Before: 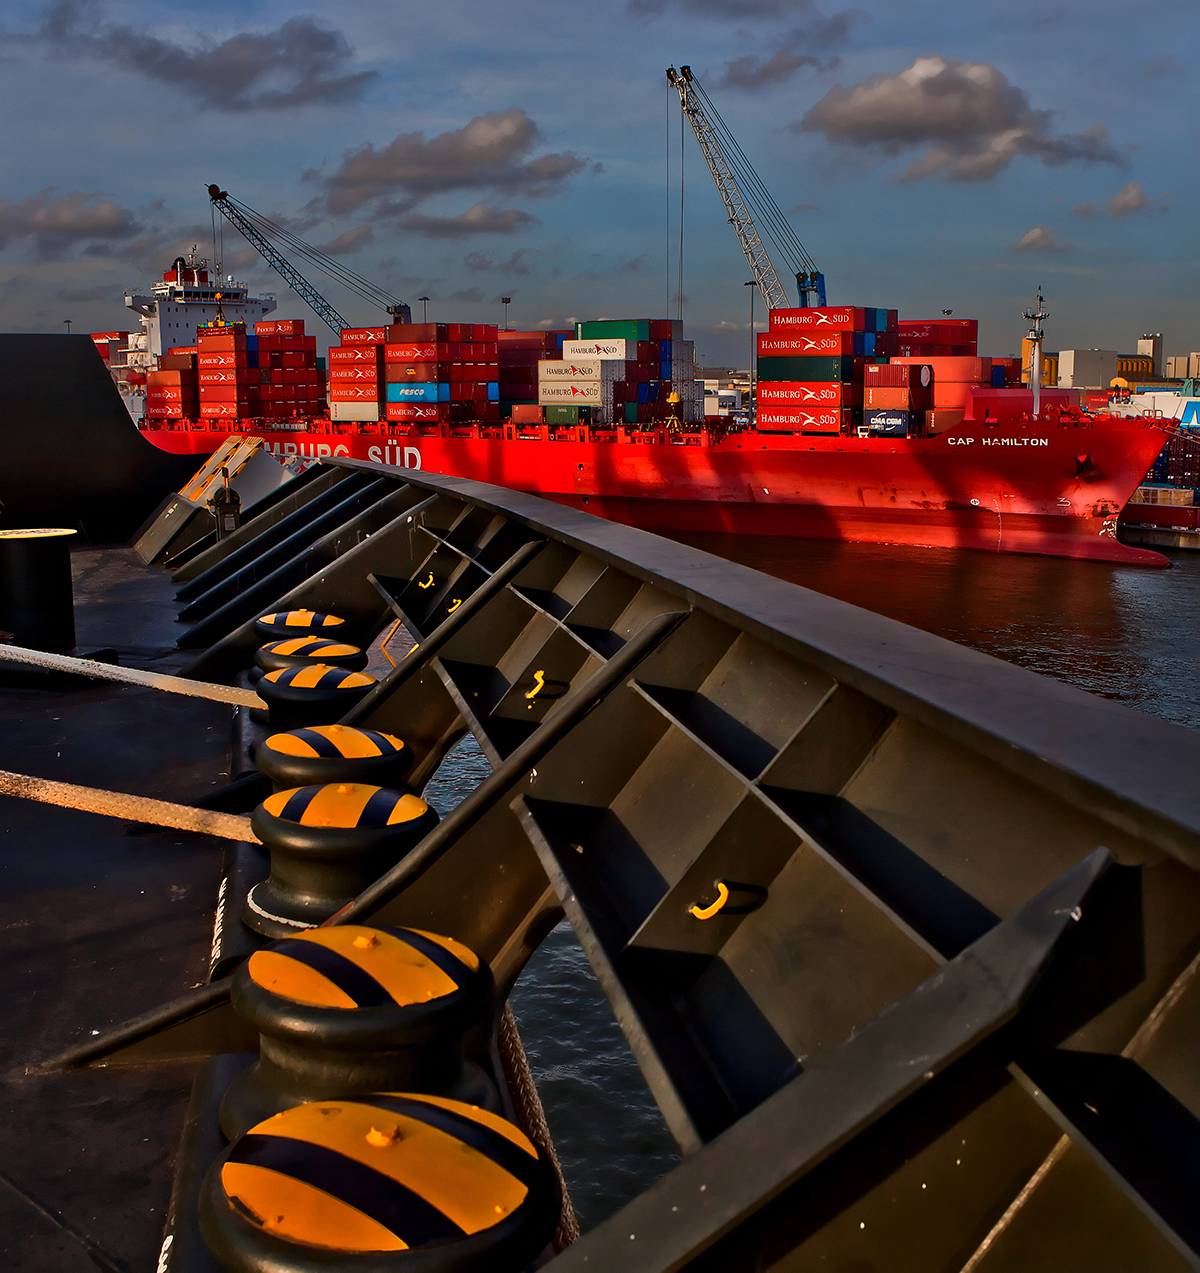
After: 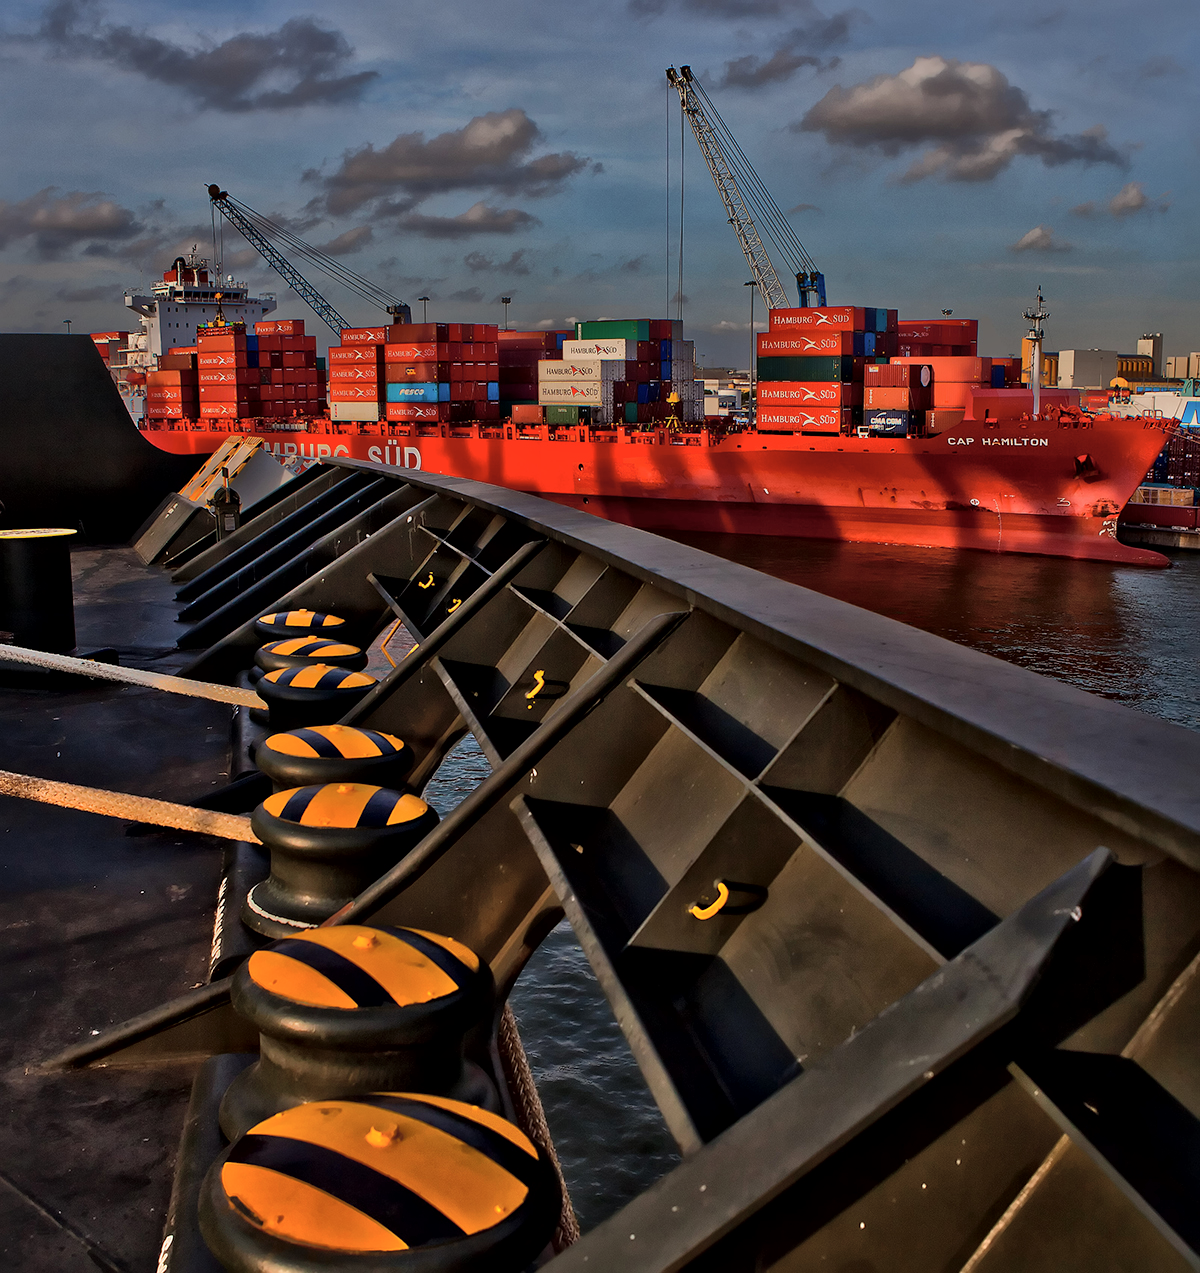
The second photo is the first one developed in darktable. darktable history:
graduated density: on, module defaults
global tonemap: drago (1, 100), detail 1
